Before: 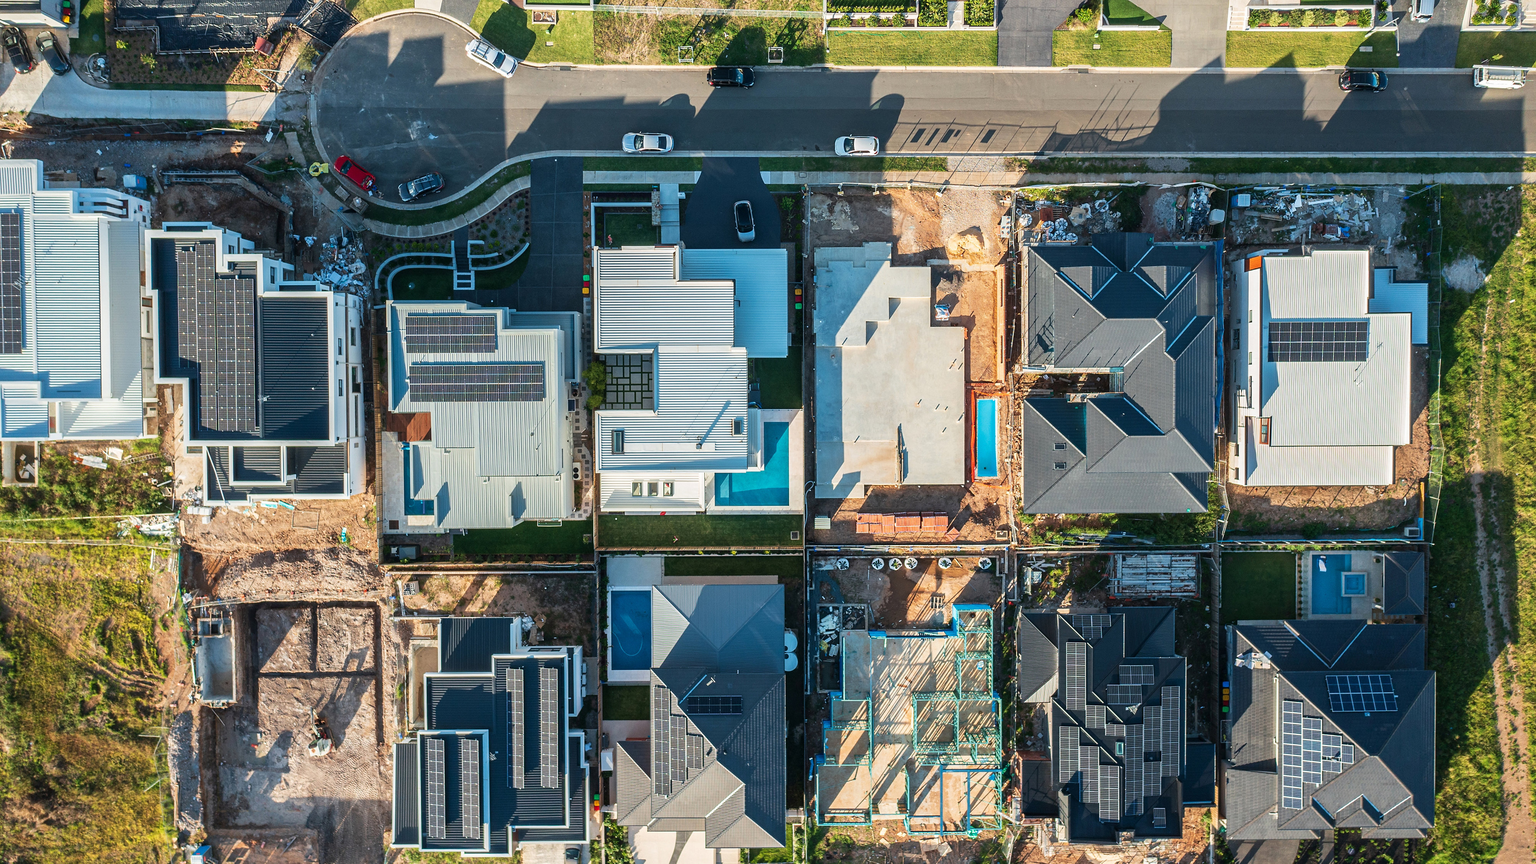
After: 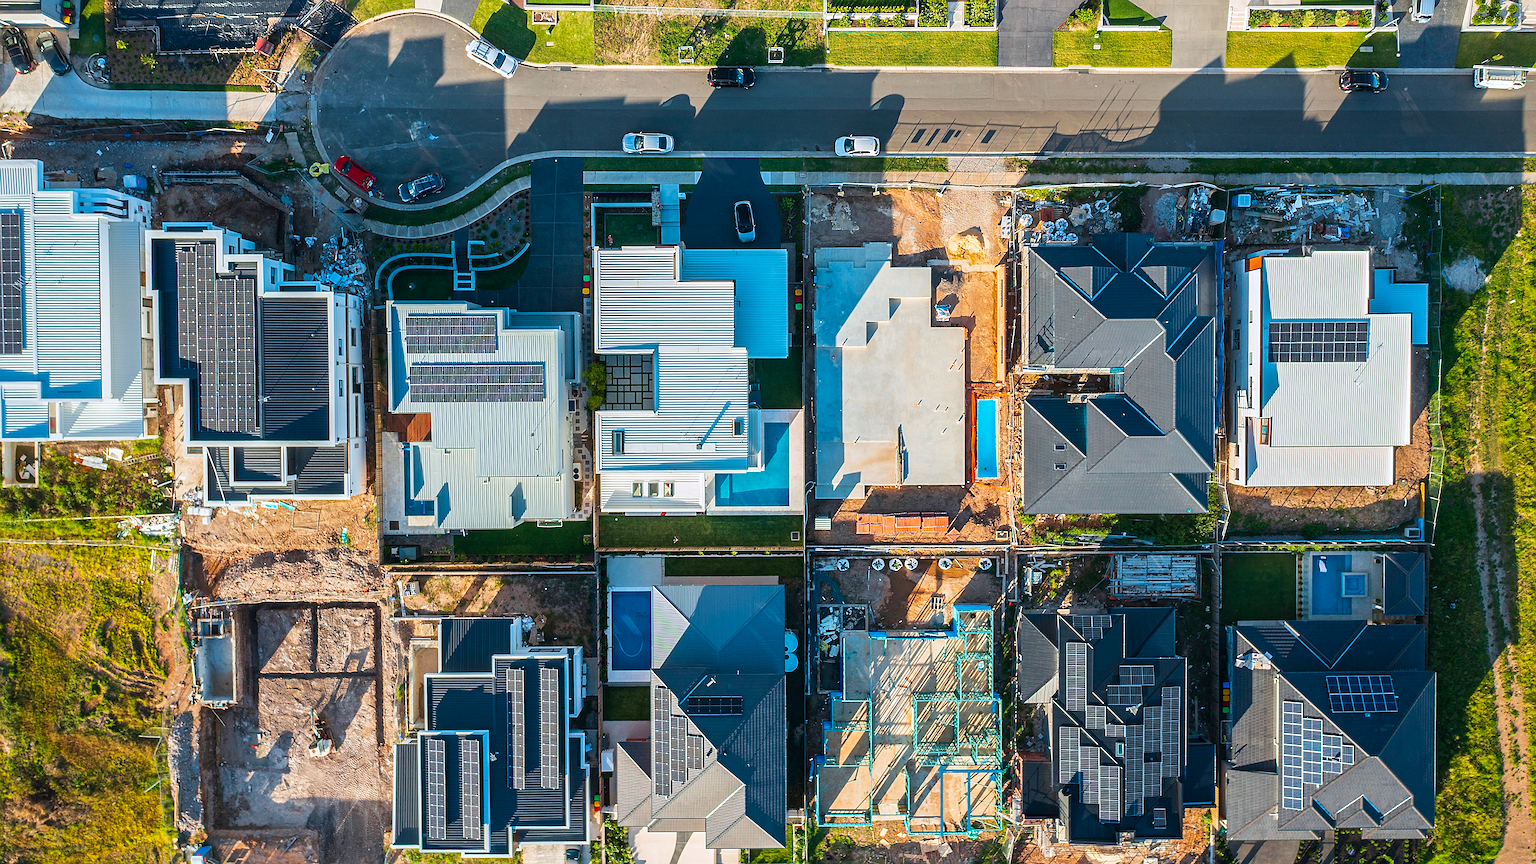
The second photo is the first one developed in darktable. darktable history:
sharpen: on, module defaults
color balance rgb: perceptual saturation grading › global saturation 25%, global vibrance 20%
color correction: highlights a* -0.137, highlights b* -5.91, shadows a* -0.137, shadows b* -0.137
